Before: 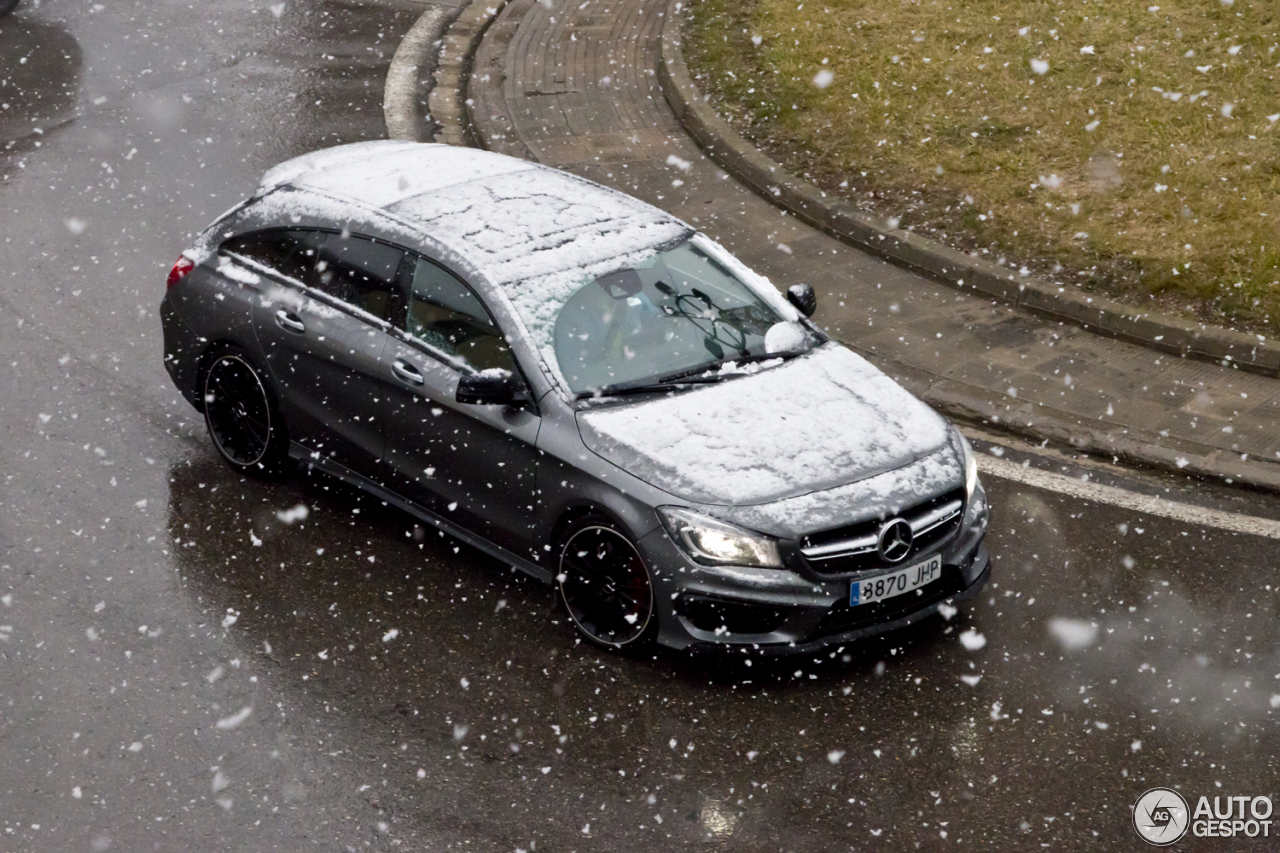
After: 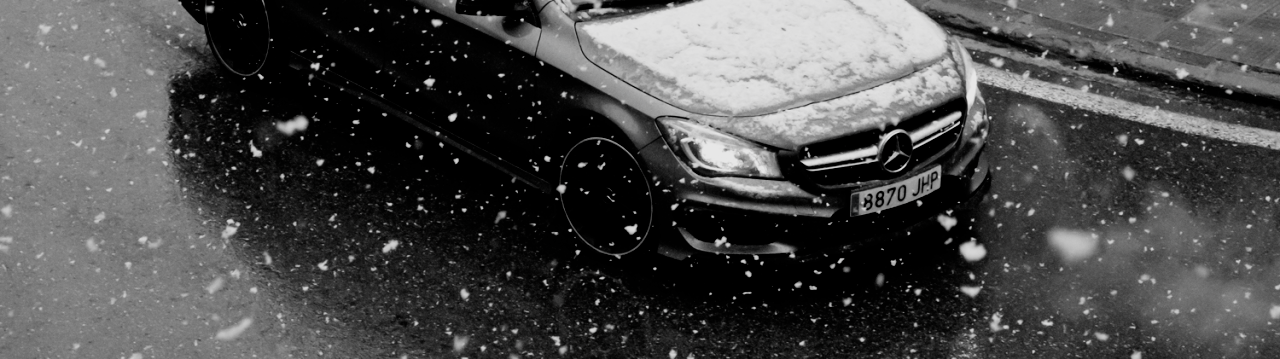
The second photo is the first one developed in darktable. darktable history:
filmic rgb: black relative exposure -5.05 EV, white relative exposure 3.52 EV, hardness 3.18, contrast 1.183, highlights saturation mix -49.35%, preserve chrominance no, color science v5 (2021)
crop: top 45.604%, bottom 12.265%
